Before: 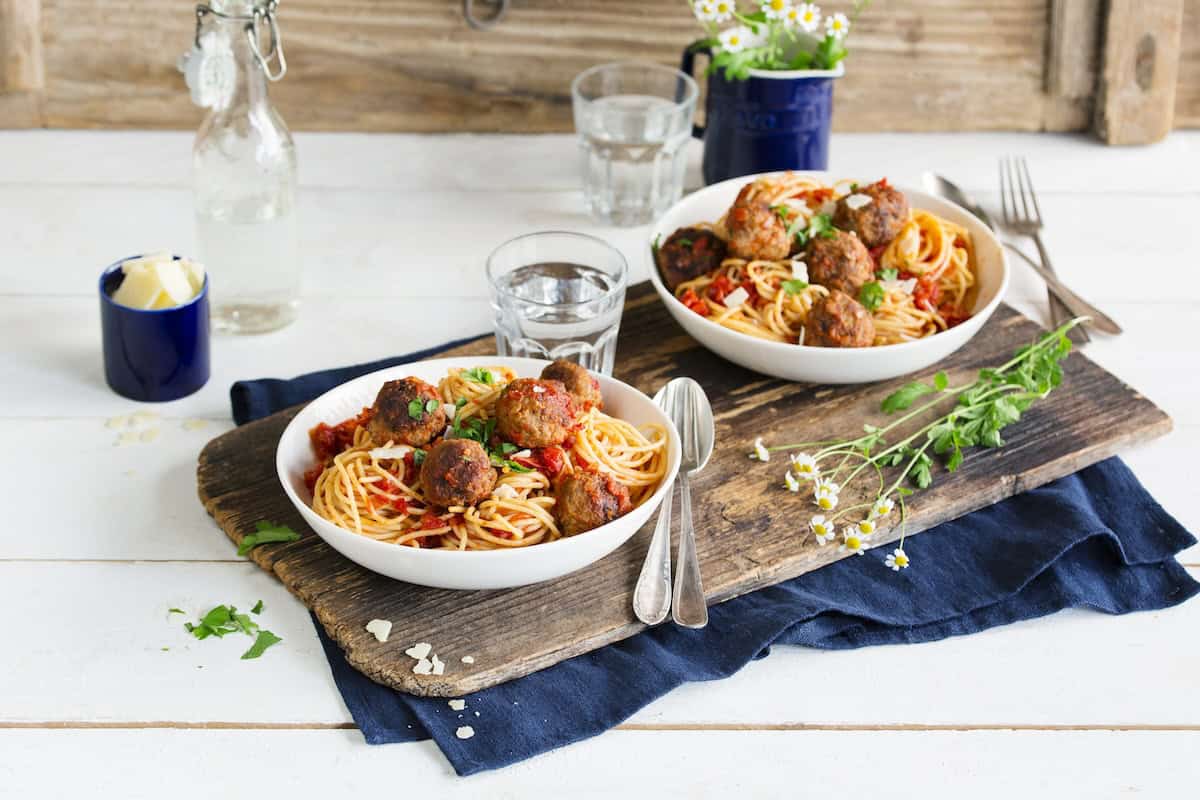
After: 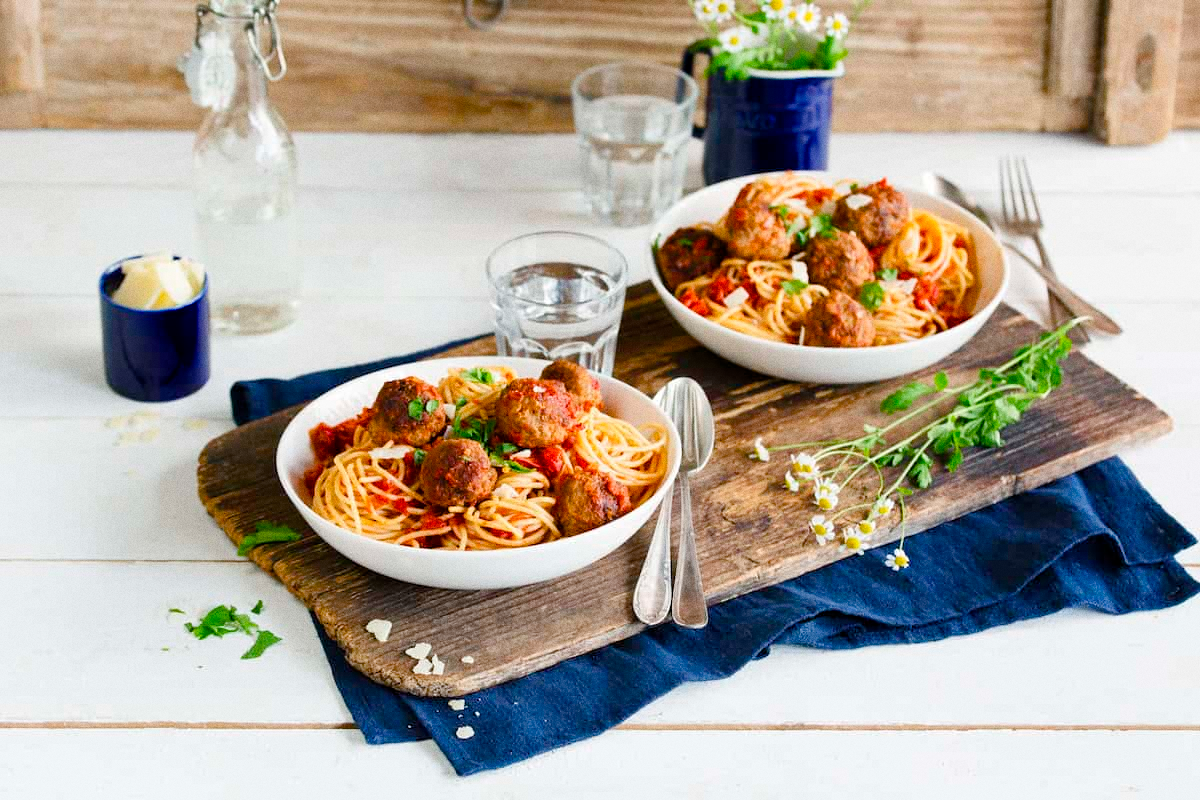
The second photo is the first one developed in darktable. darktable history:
color balance rgb: perceptual saturation grading › global saturation 20%, perceptual saturation grading › highlights -25%, perceptual saturation grading › shadows 50%
grain: coarseness 0.09 ISO
